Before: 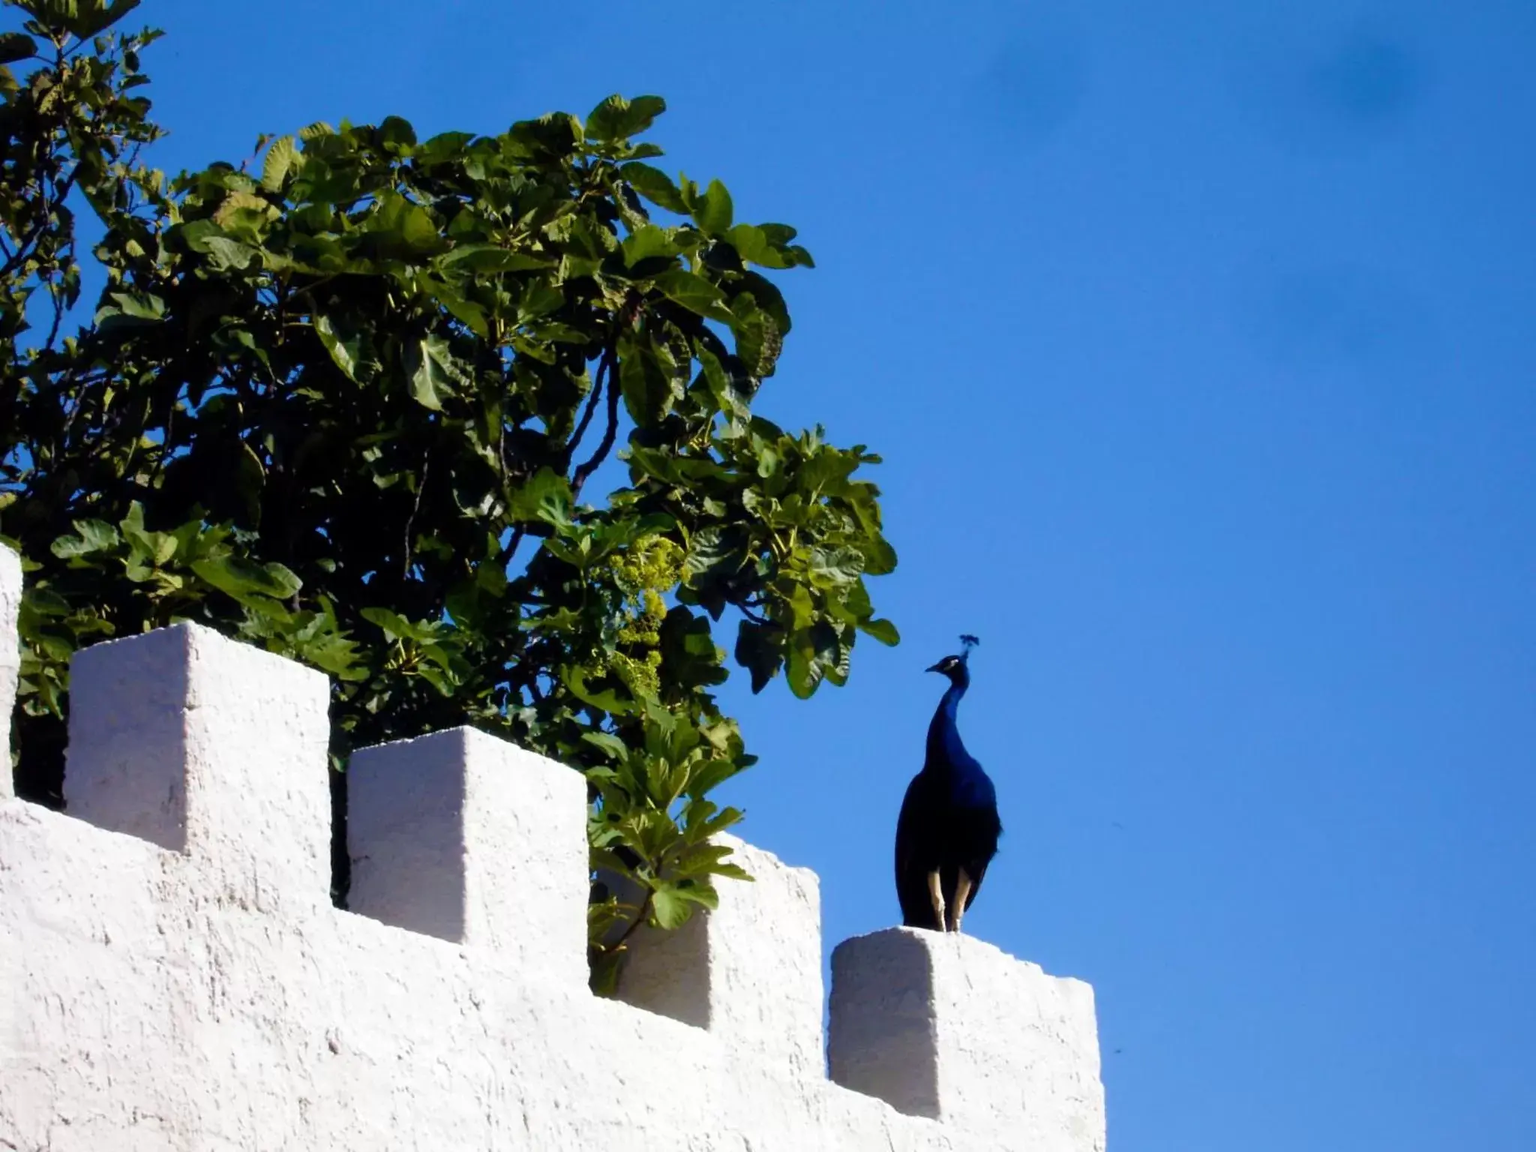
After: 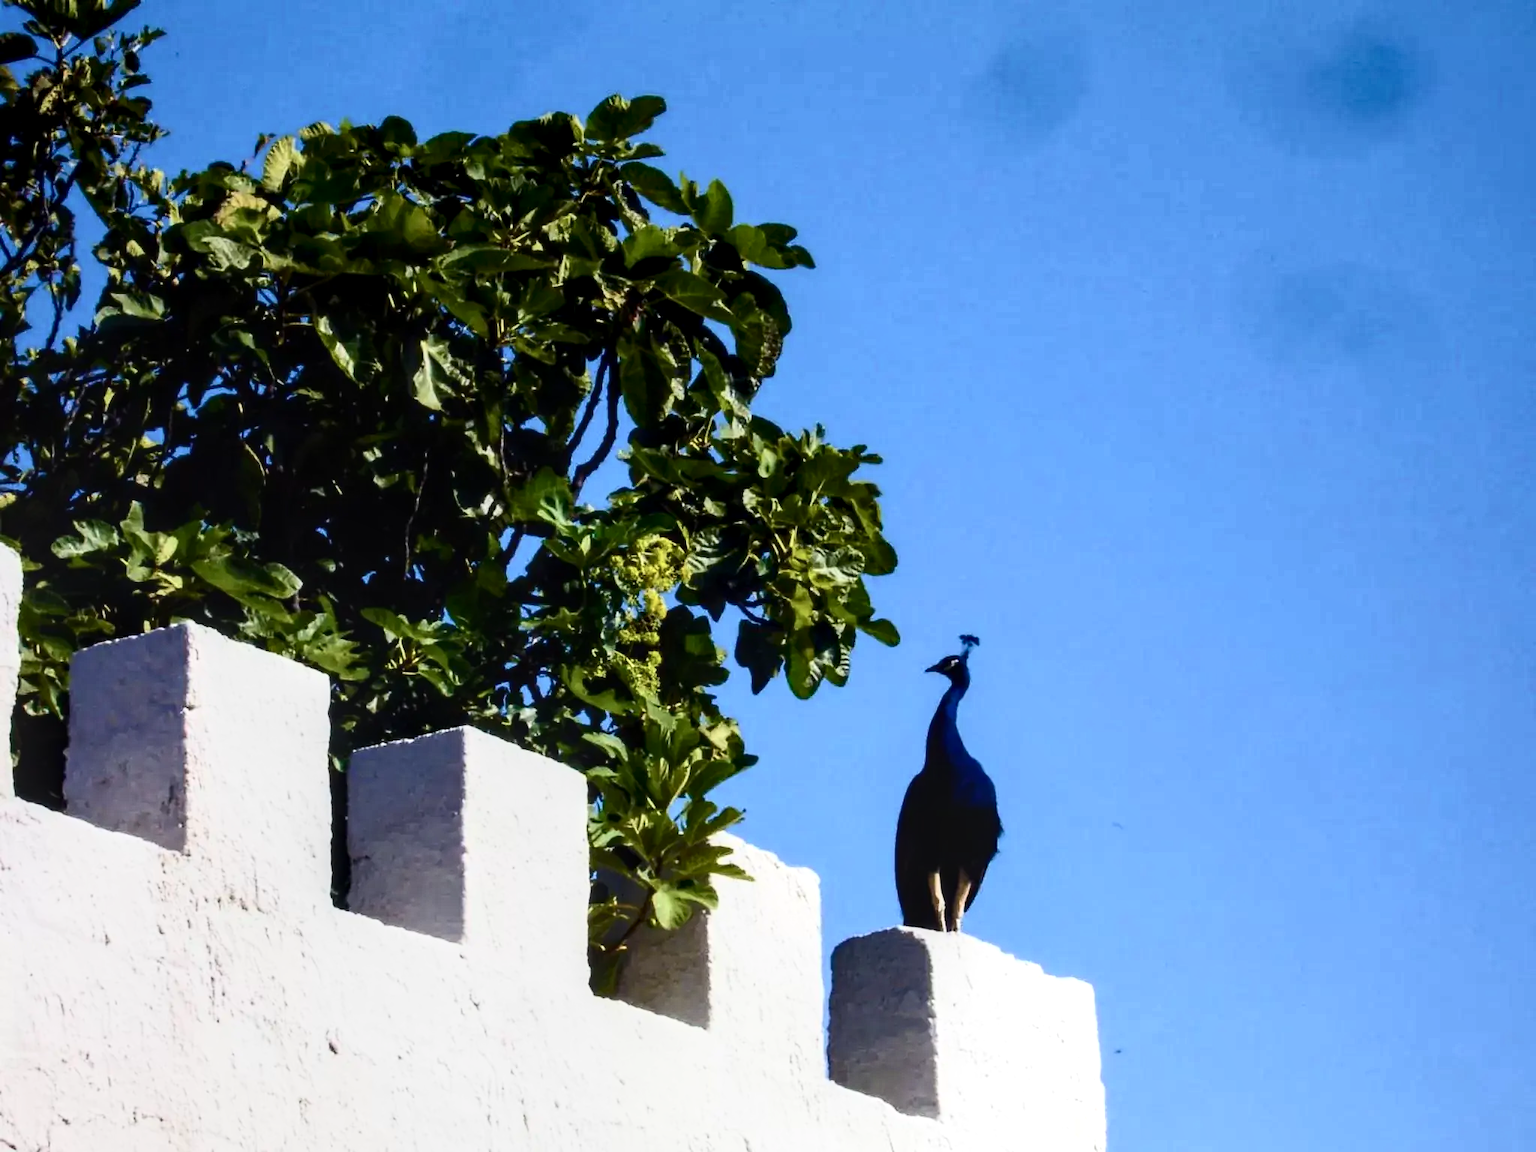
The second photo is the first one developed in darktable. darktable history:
contrast brightness saturation: contrast 0.39, brightness 0.1
local contrast: detail 130%
